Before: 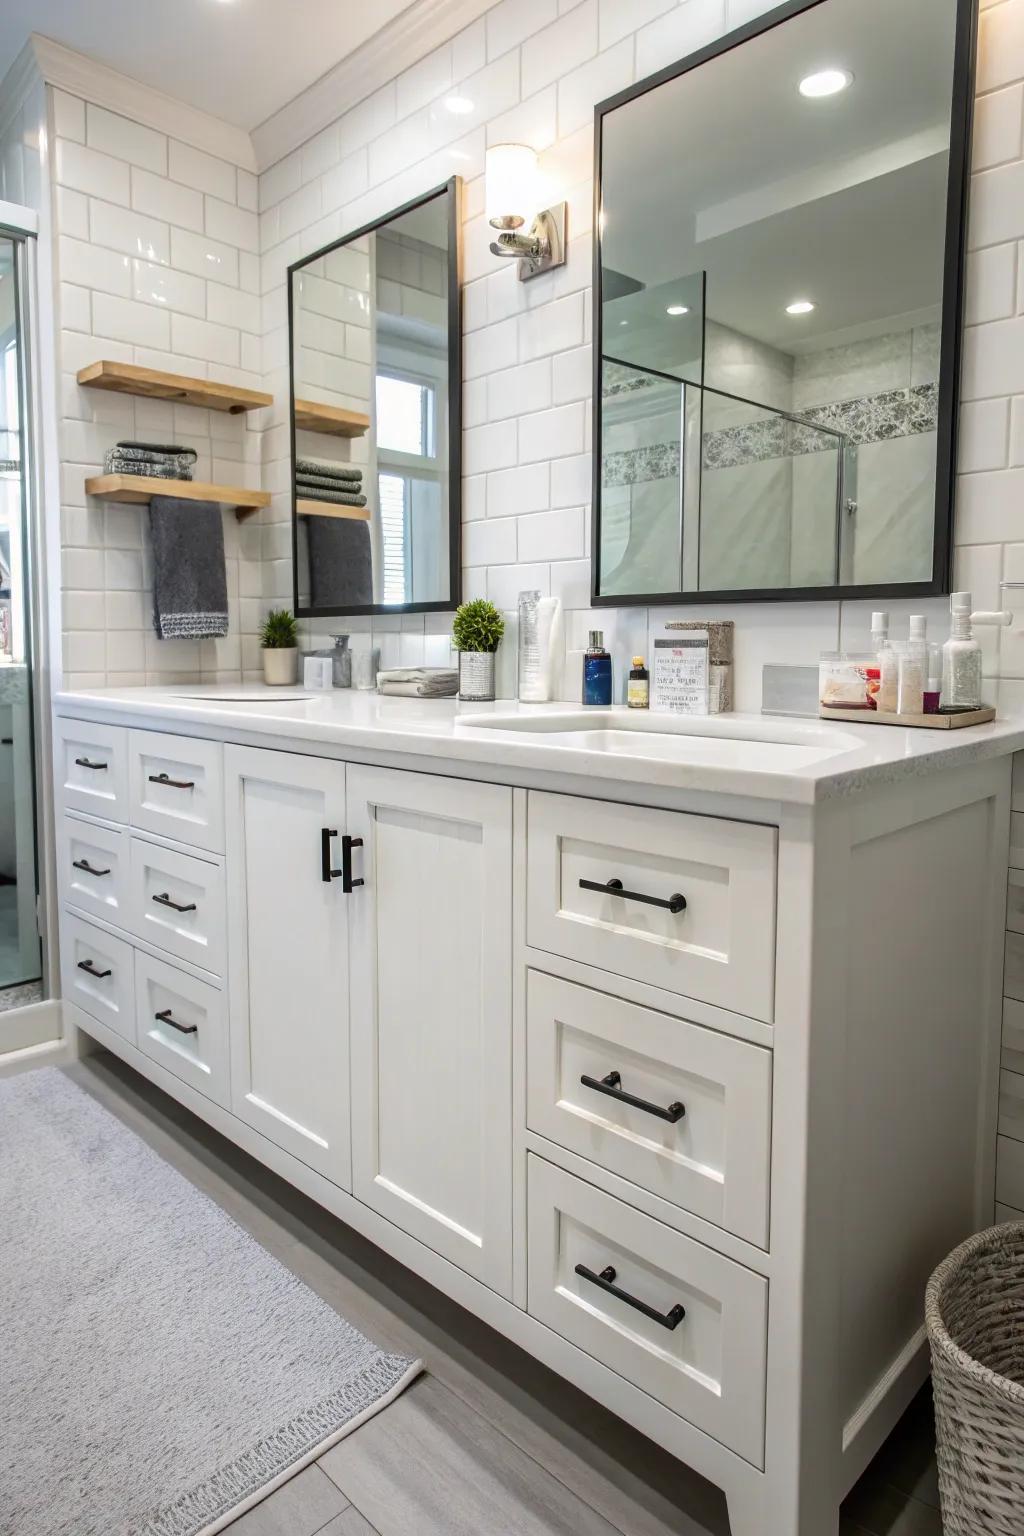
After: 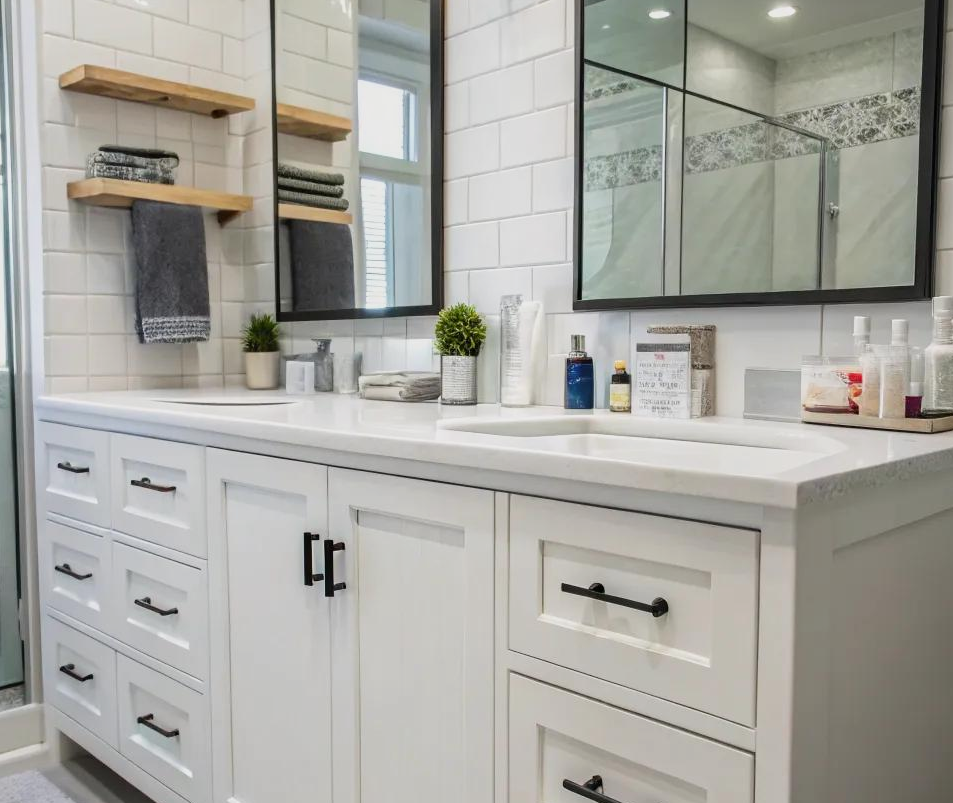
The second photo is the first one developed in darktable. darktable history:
crop: left 1.805%, top 19.296%, right 5.062%, bottom 28.18%
filmic rgb: black relative exposure -11.32 EV, white relative exposure 3.22 EV, hardness 6.76, contrast in shadows safe
